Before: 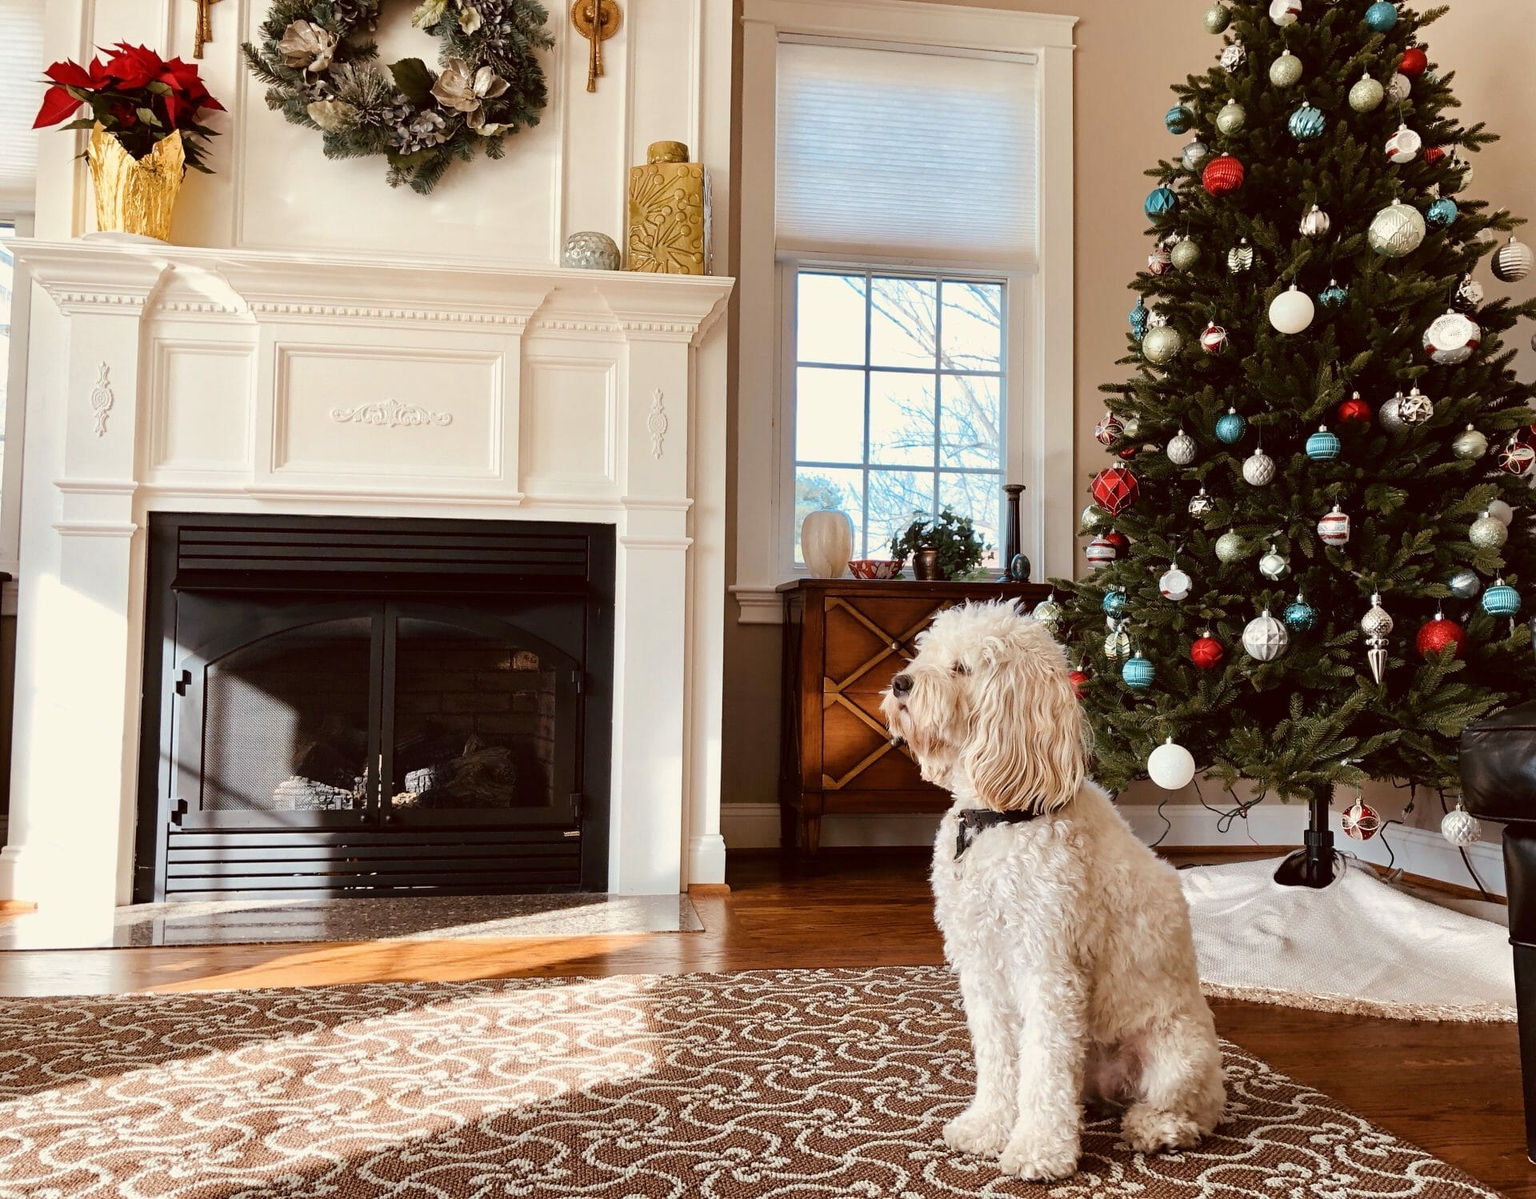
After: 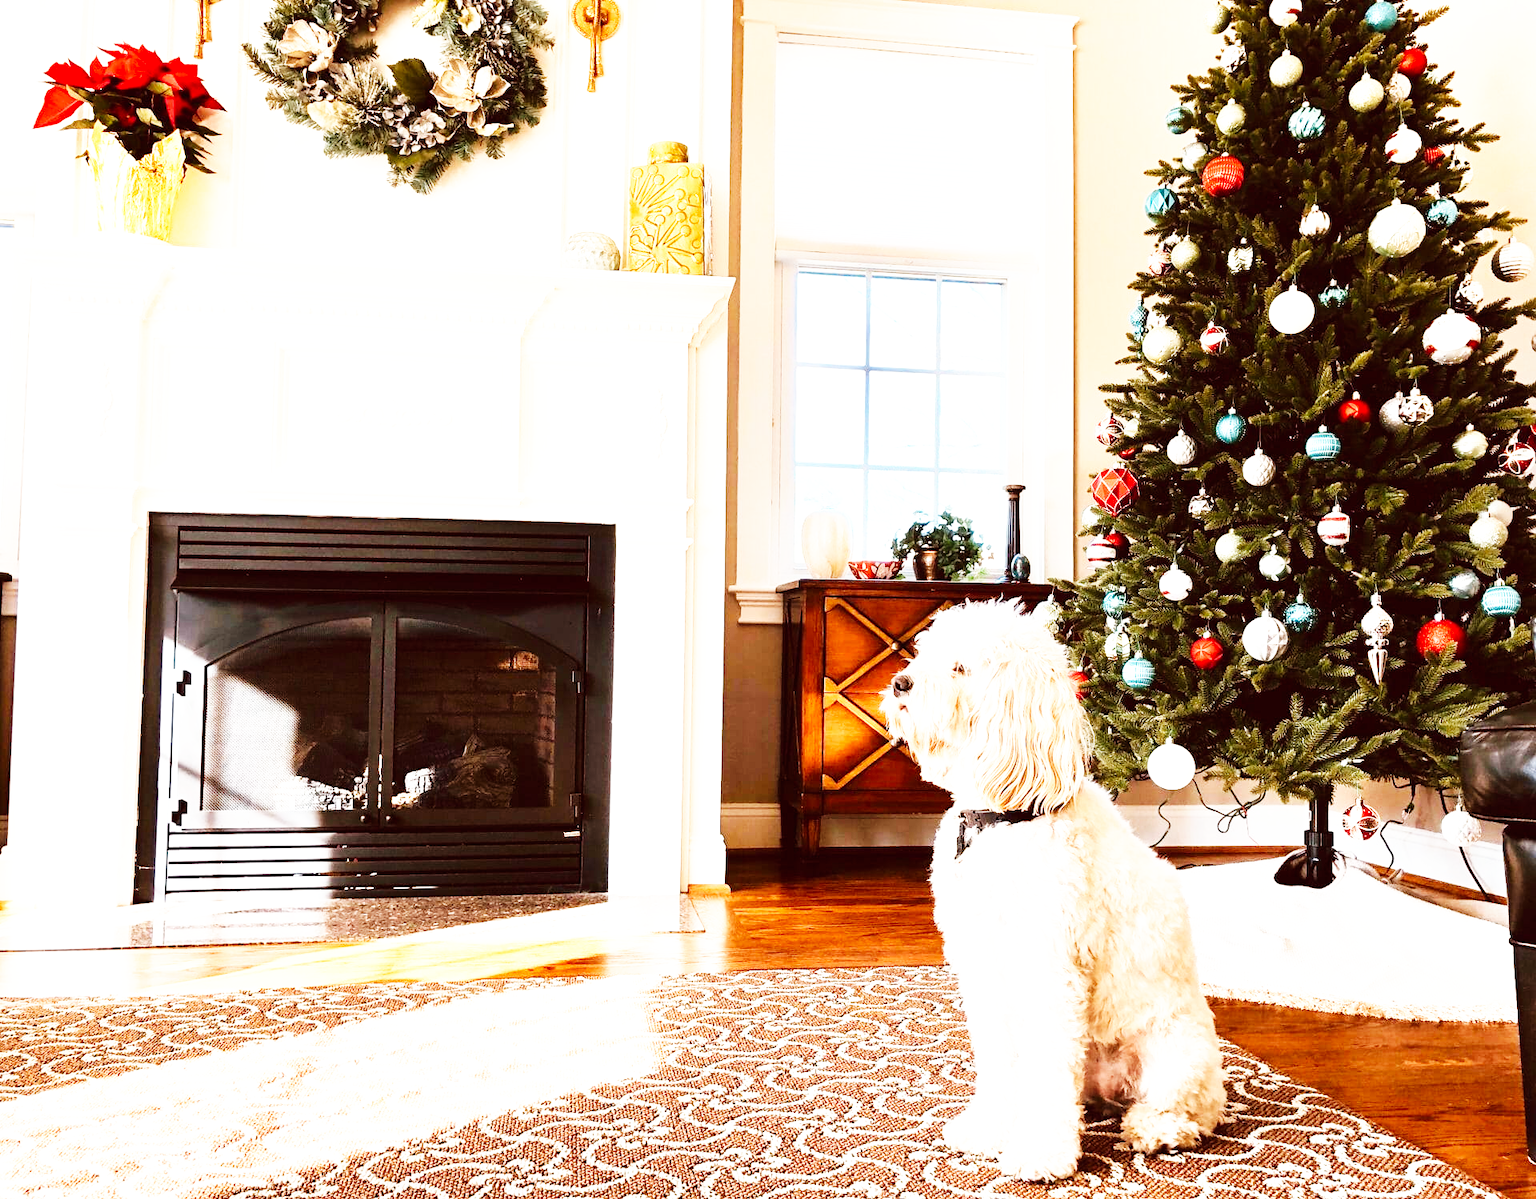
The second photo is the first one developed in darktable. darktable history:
base curve: curves: ch0 [(0, 0) (0.007, 0.004) (0.027, 0.03) (0.046, 0.07) (0.207, 0.54) (0.442, 0.872) (0.673, 0.972) (1, 1)], preserve colors none
tone equalizer: edges refinement/feathering 500, mask exposure compensation -1.57 EV, preserve details no
exposure: black level correction 0, exposure 1.001 EV, compensate highlight preservation false
